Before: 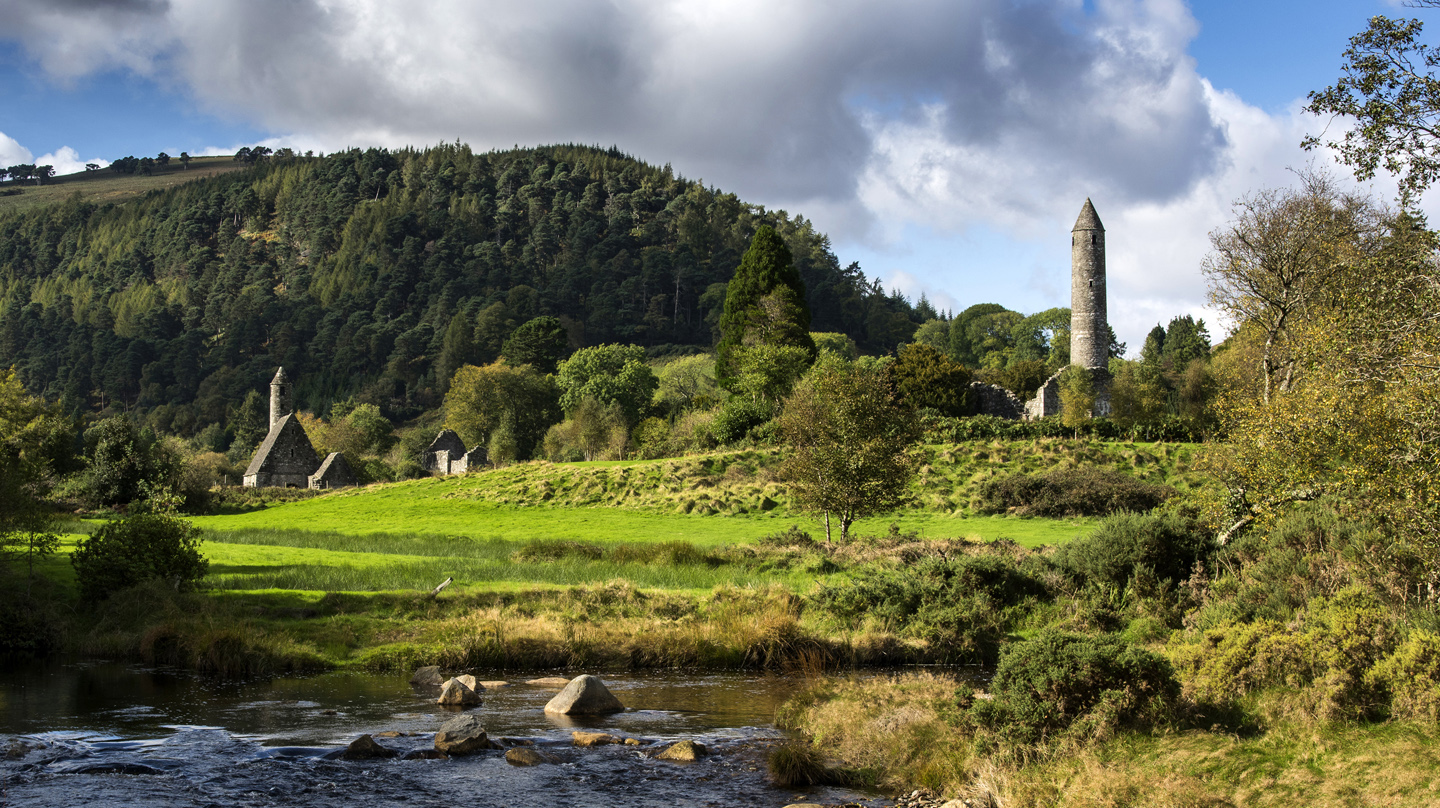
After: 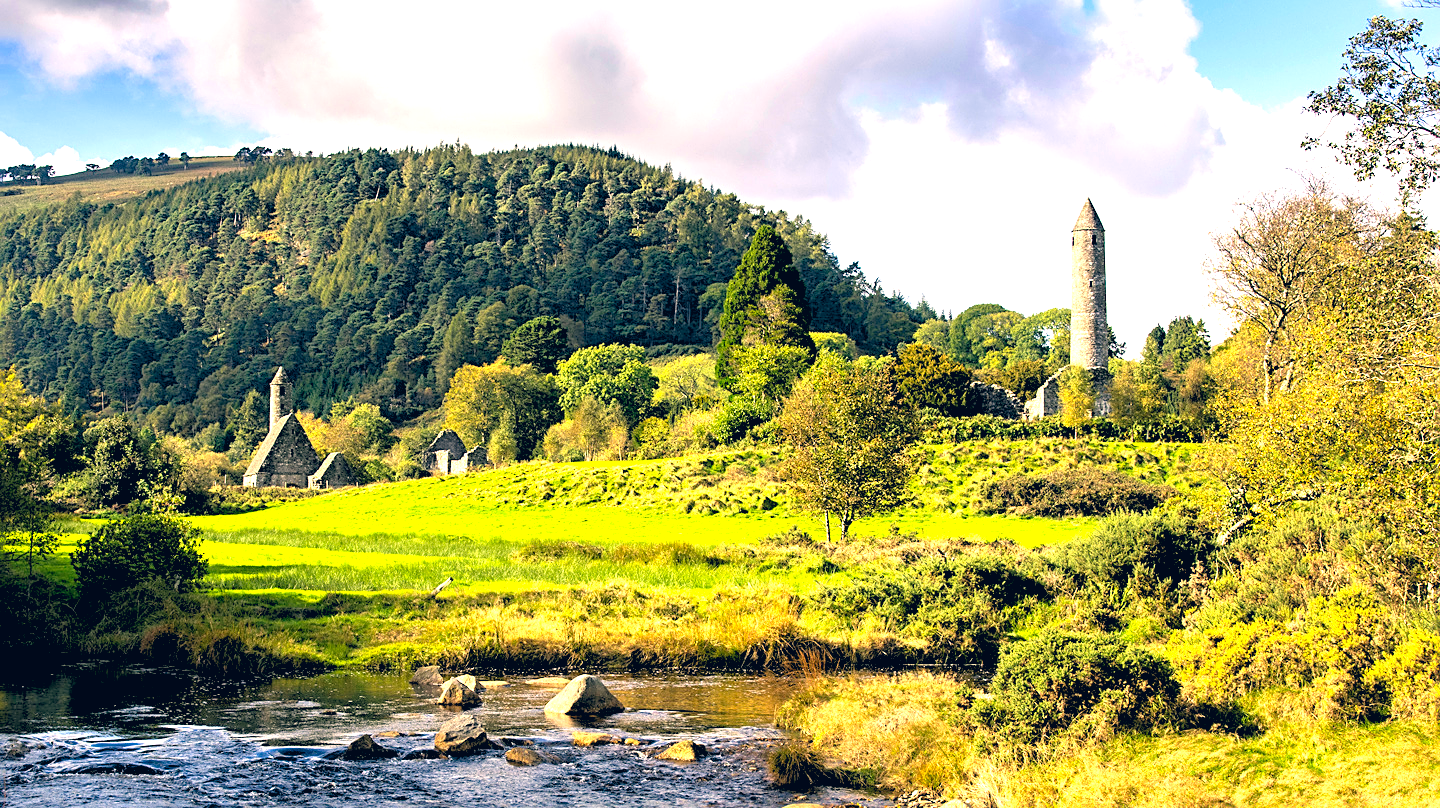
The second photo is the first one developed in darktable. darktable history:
sharpen: on, module defaults
exposure: black level correction 0, exposure 1.741 EV, compensate exposure bias true, compensate highlight preservation false
rgb levels: preserve colors sum RGB, levels [[0.038, 0.433, 0.934], [0, 0.5, 1], [0, 0.5, 1]]
color correction: highlights a* 10.32, highlights b* 14.66, shadows a* -9.59, shadows b* -15.02
